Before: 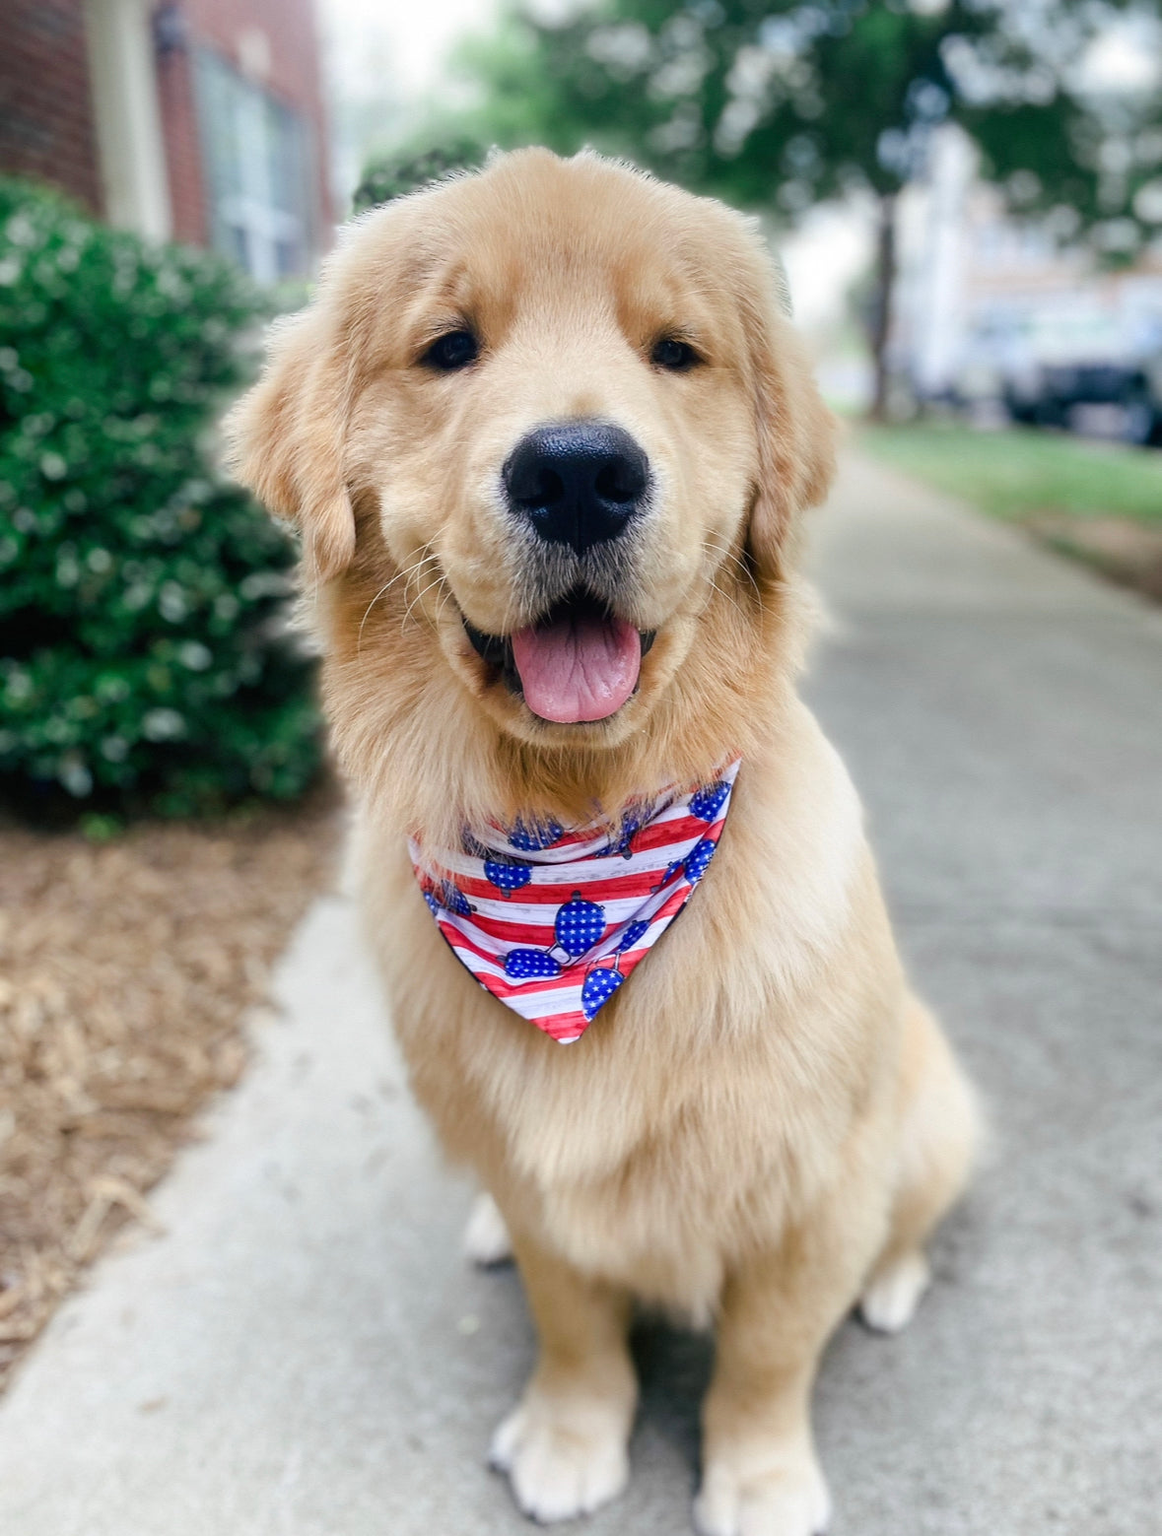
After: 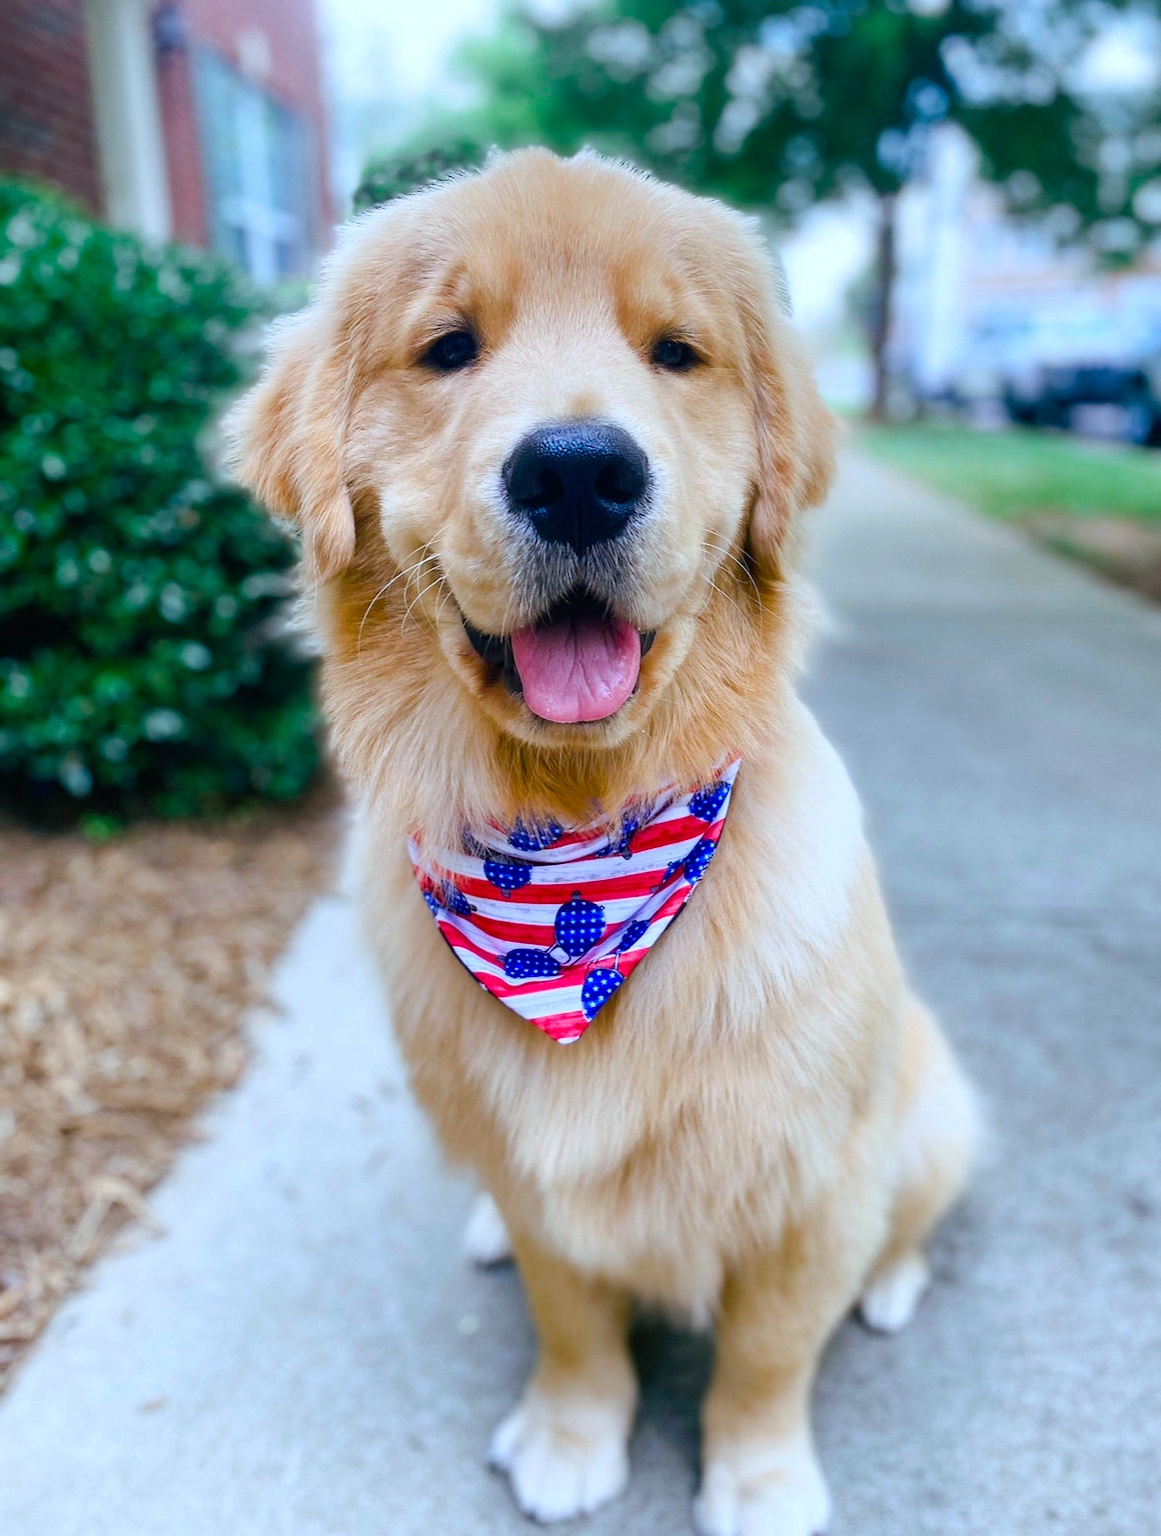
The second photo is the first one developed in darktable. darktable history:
color balance rgb: linear chroma grading › global chroma 15%, perceptual saturation grading › global saturation 30%
color calibration: x 0.372, y 0.386, temperature 4283.97 K
